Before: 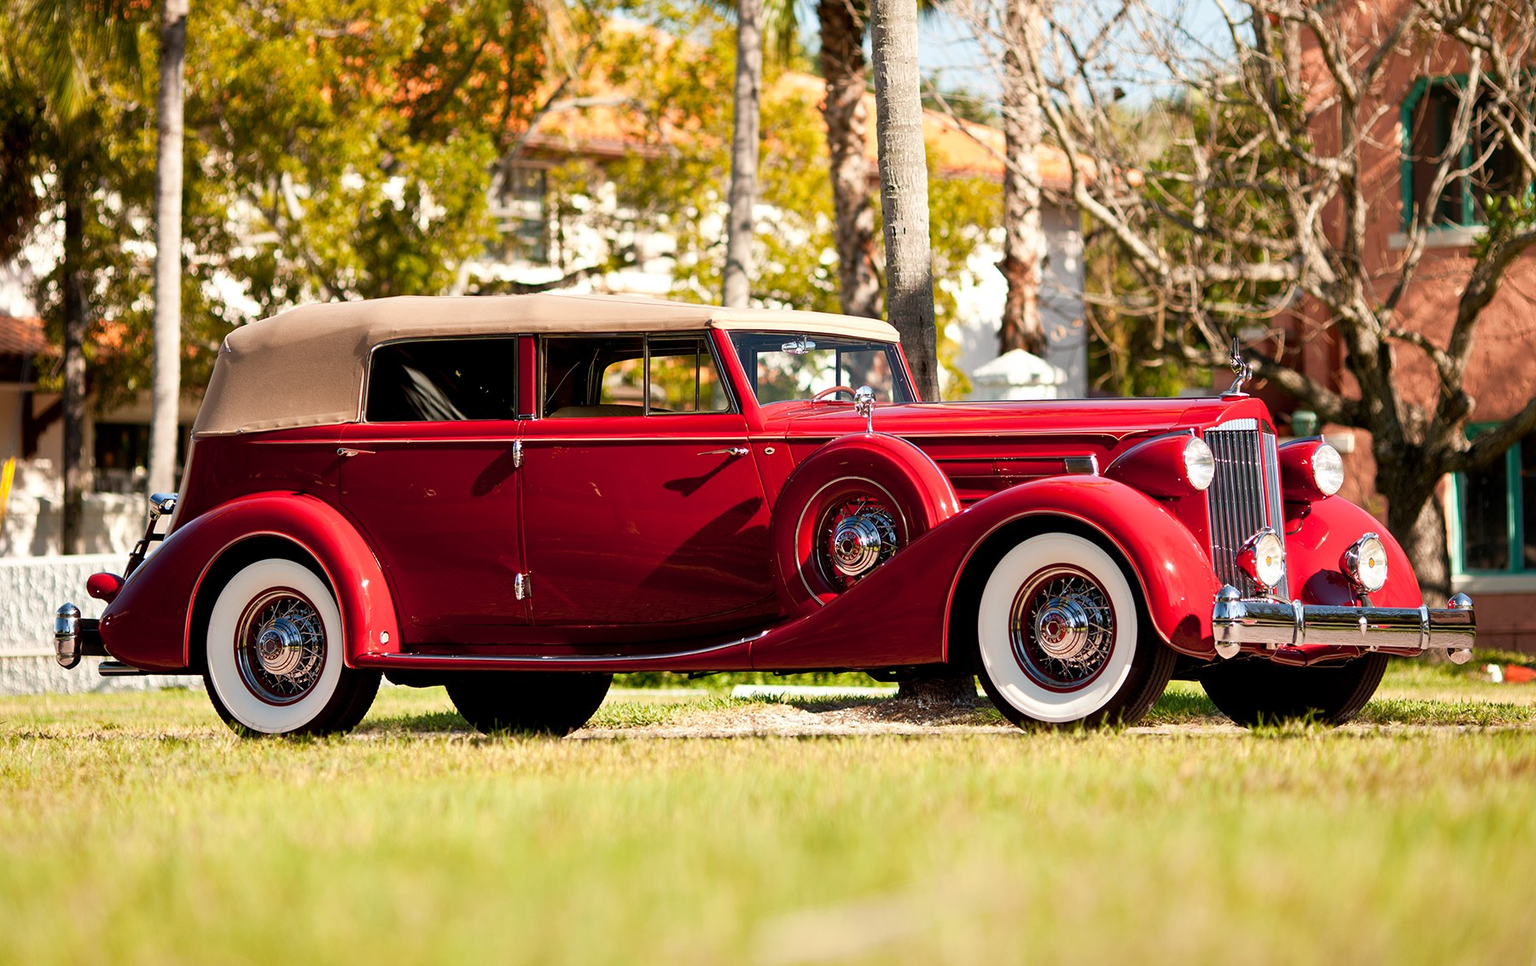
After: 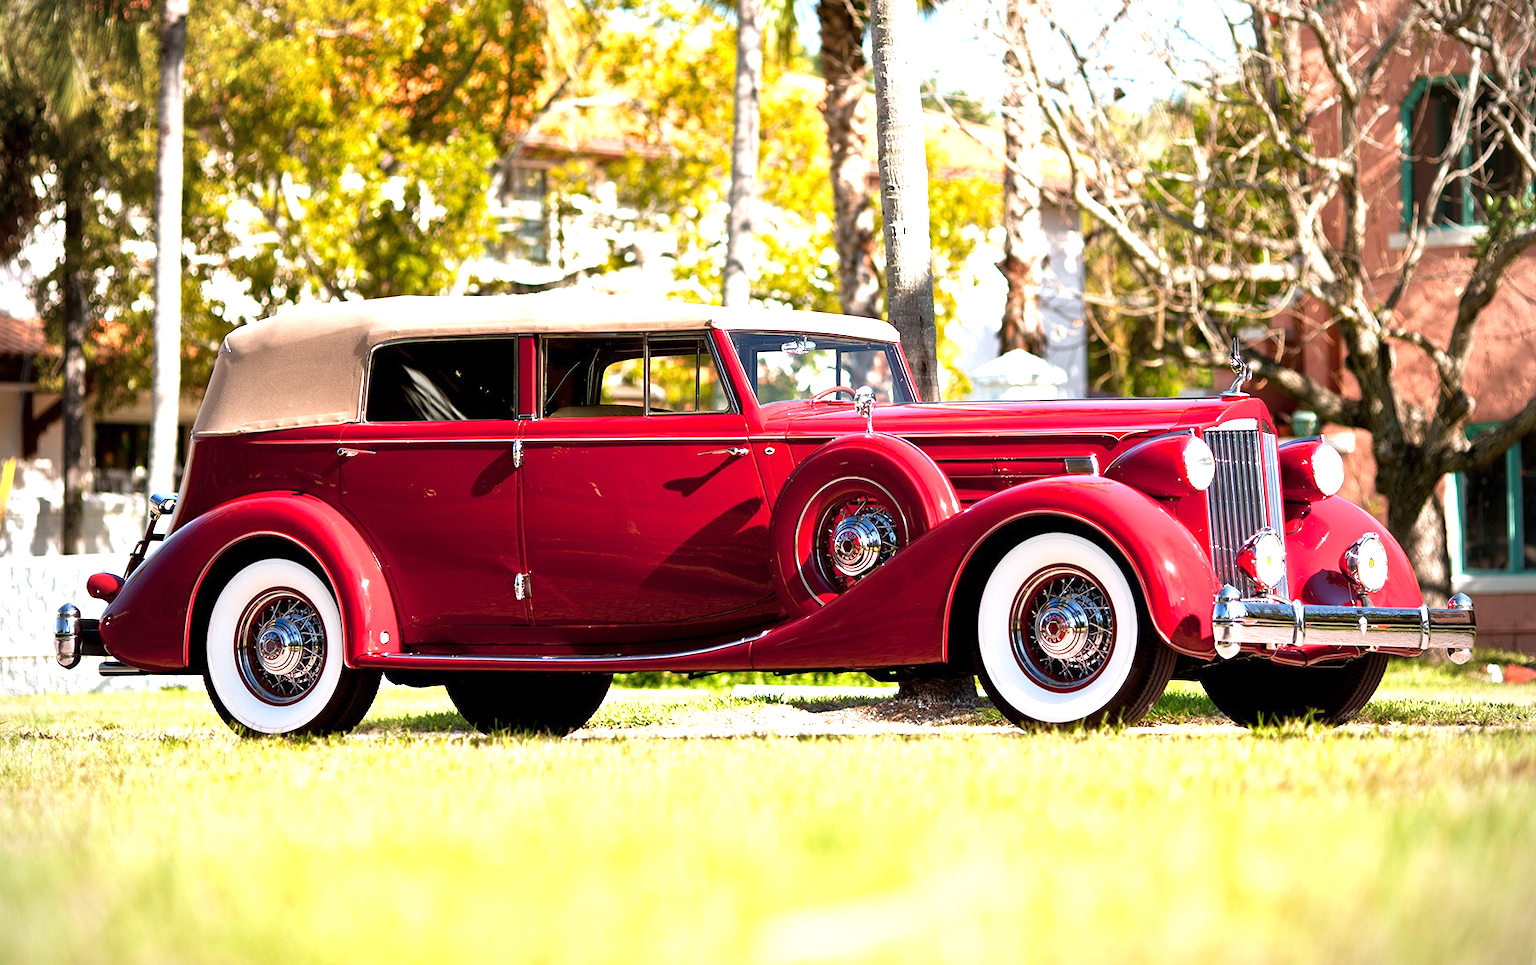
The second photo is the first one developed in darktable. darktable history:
white balance: red 0.954, blue 1.079
vignetting: fall-off radius 60.92%
exposure: exposure 1 EV, compensate highlight preservation false
